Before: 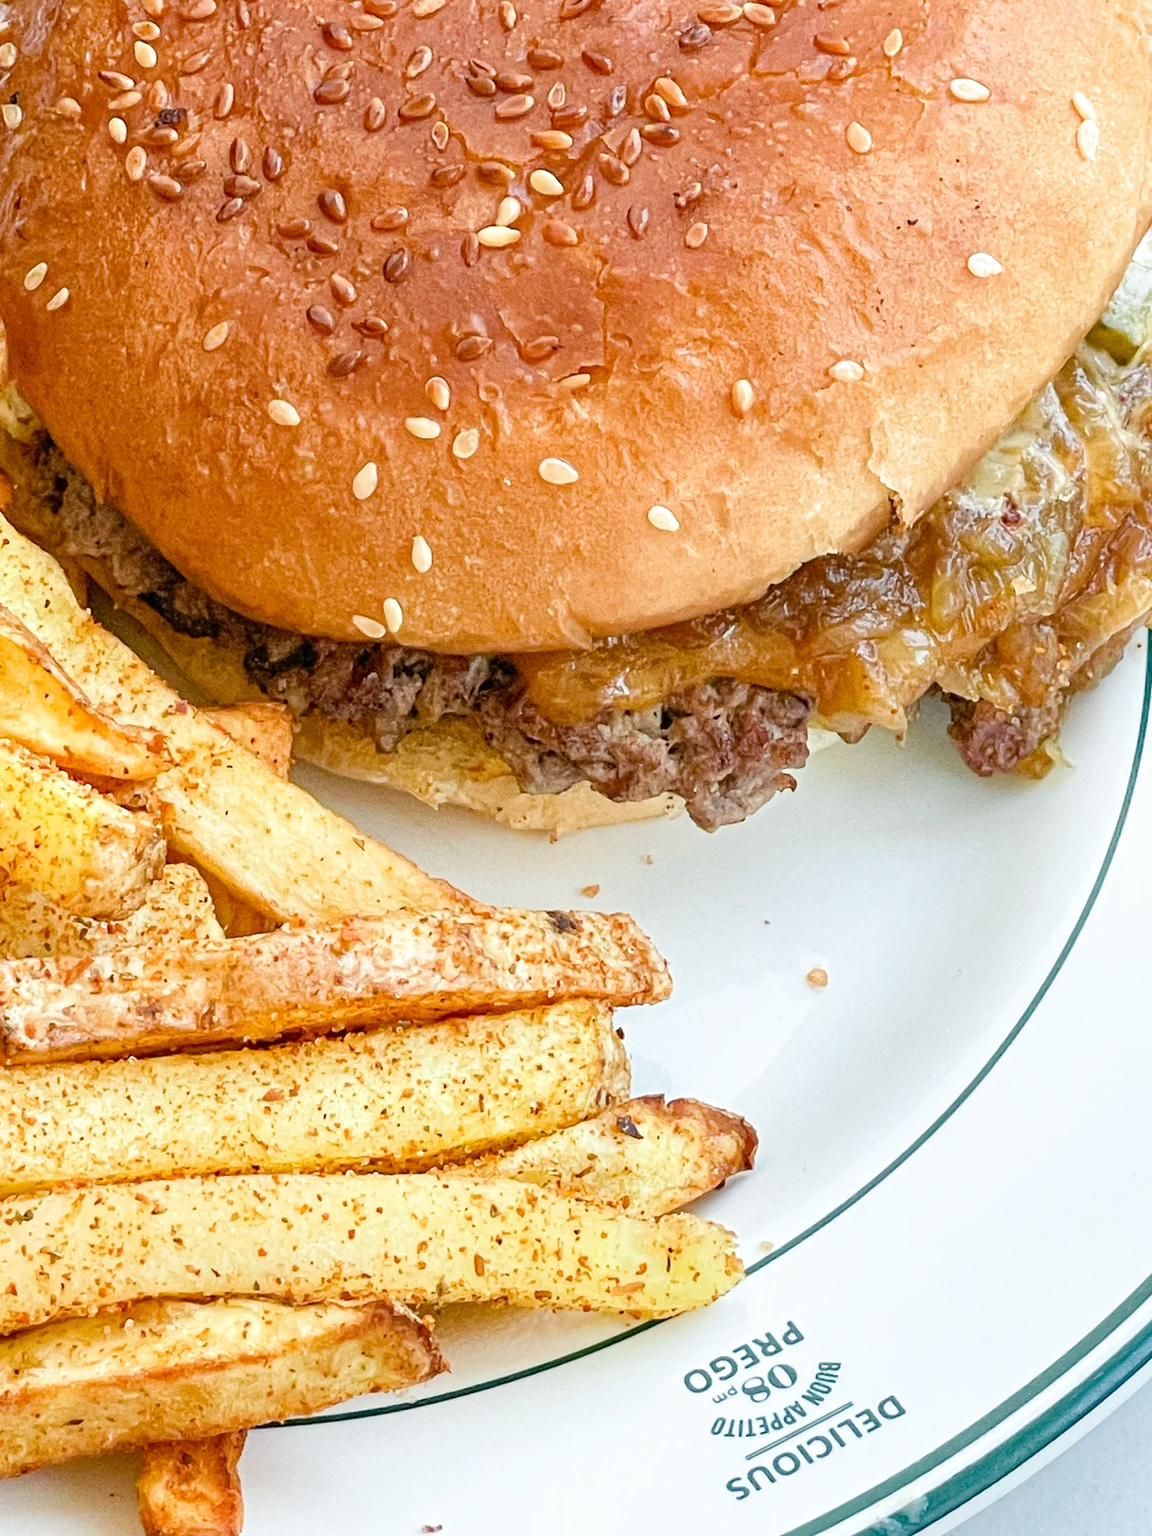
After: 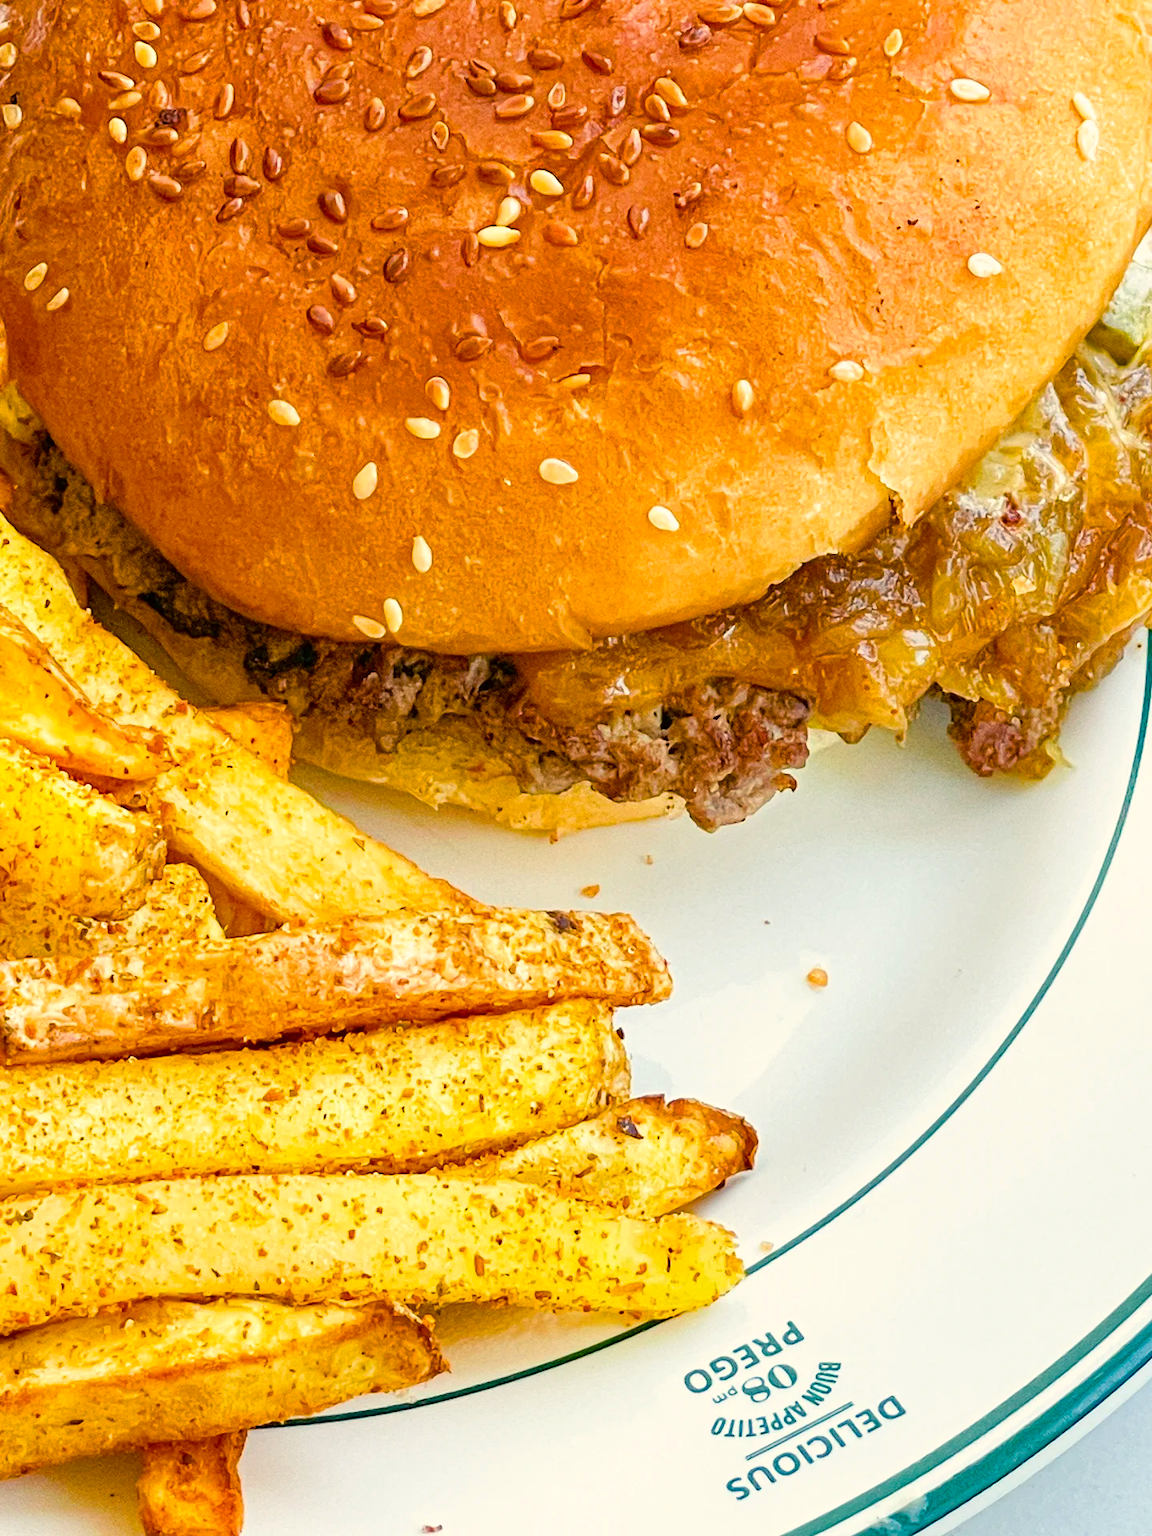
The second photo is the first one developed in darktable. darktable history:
color balance rgb: highlights gain › chroma 3.096%, highlights gain › hue 73.61°, linear chroma grading › global chroma 25.29%, perceptual saturation grading › global saturation 30.126%
